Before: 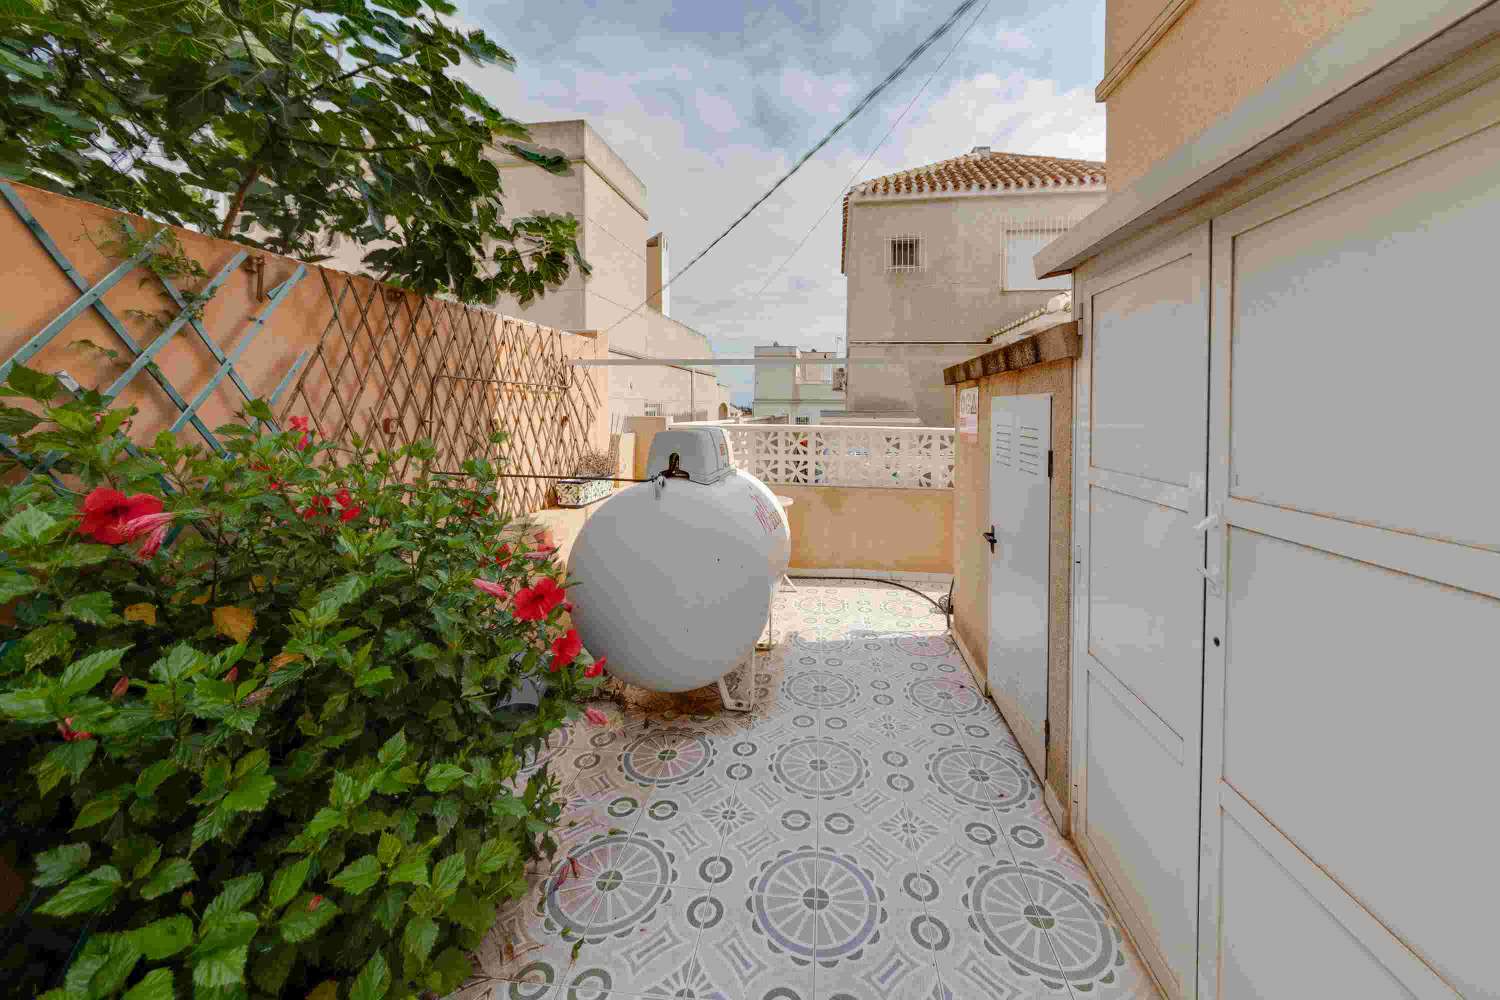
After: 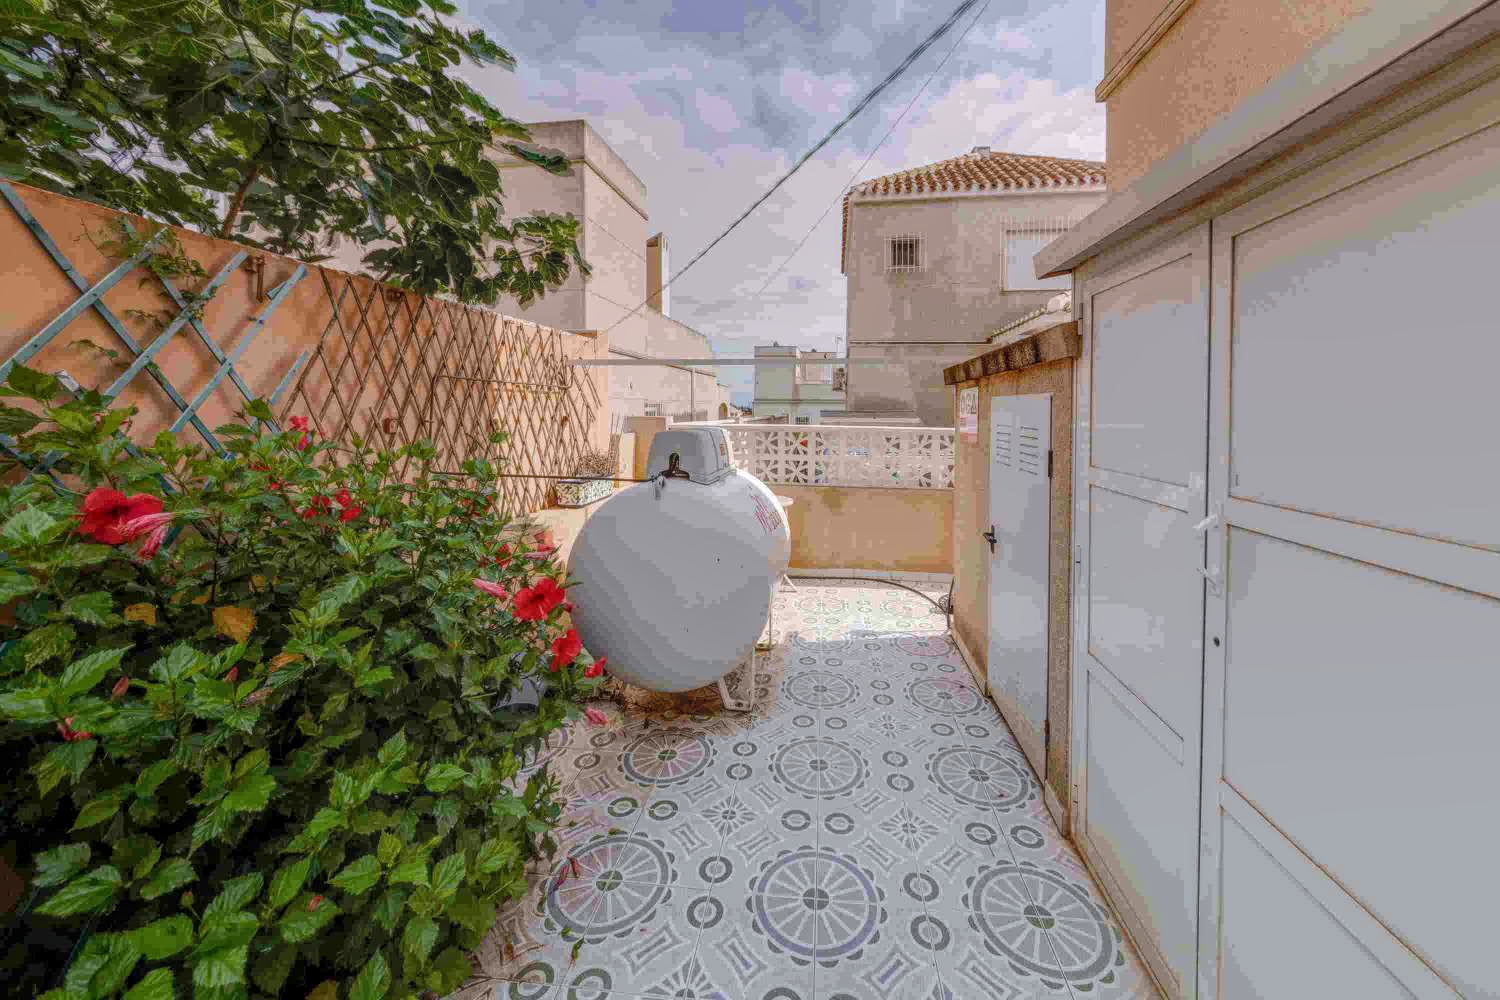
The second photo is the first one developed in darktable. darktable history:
graduated density: density 0.38 EV, hardness 21%, rotation -6.11°, saturation 32%
local contrast: highlights 66%, shadows 33%, detail 166%, midtone range 0.2
white balance: red 0.976, blue 1.04
tone equalizer: on, module defaults
